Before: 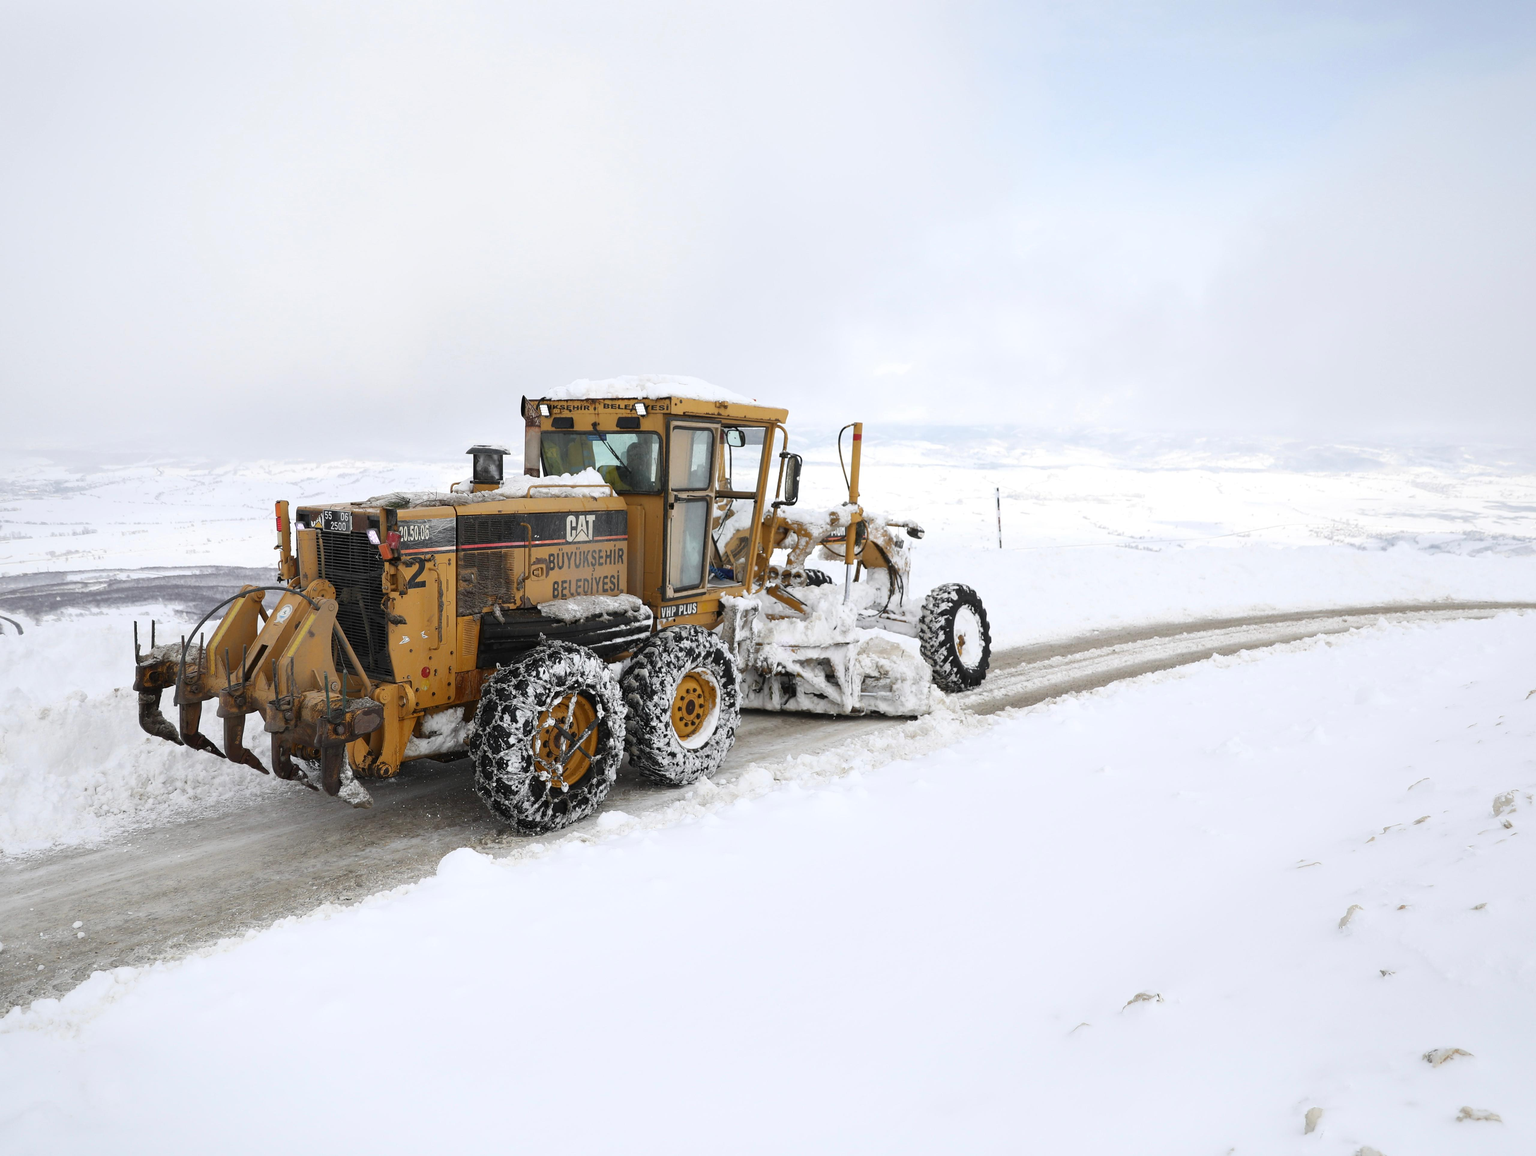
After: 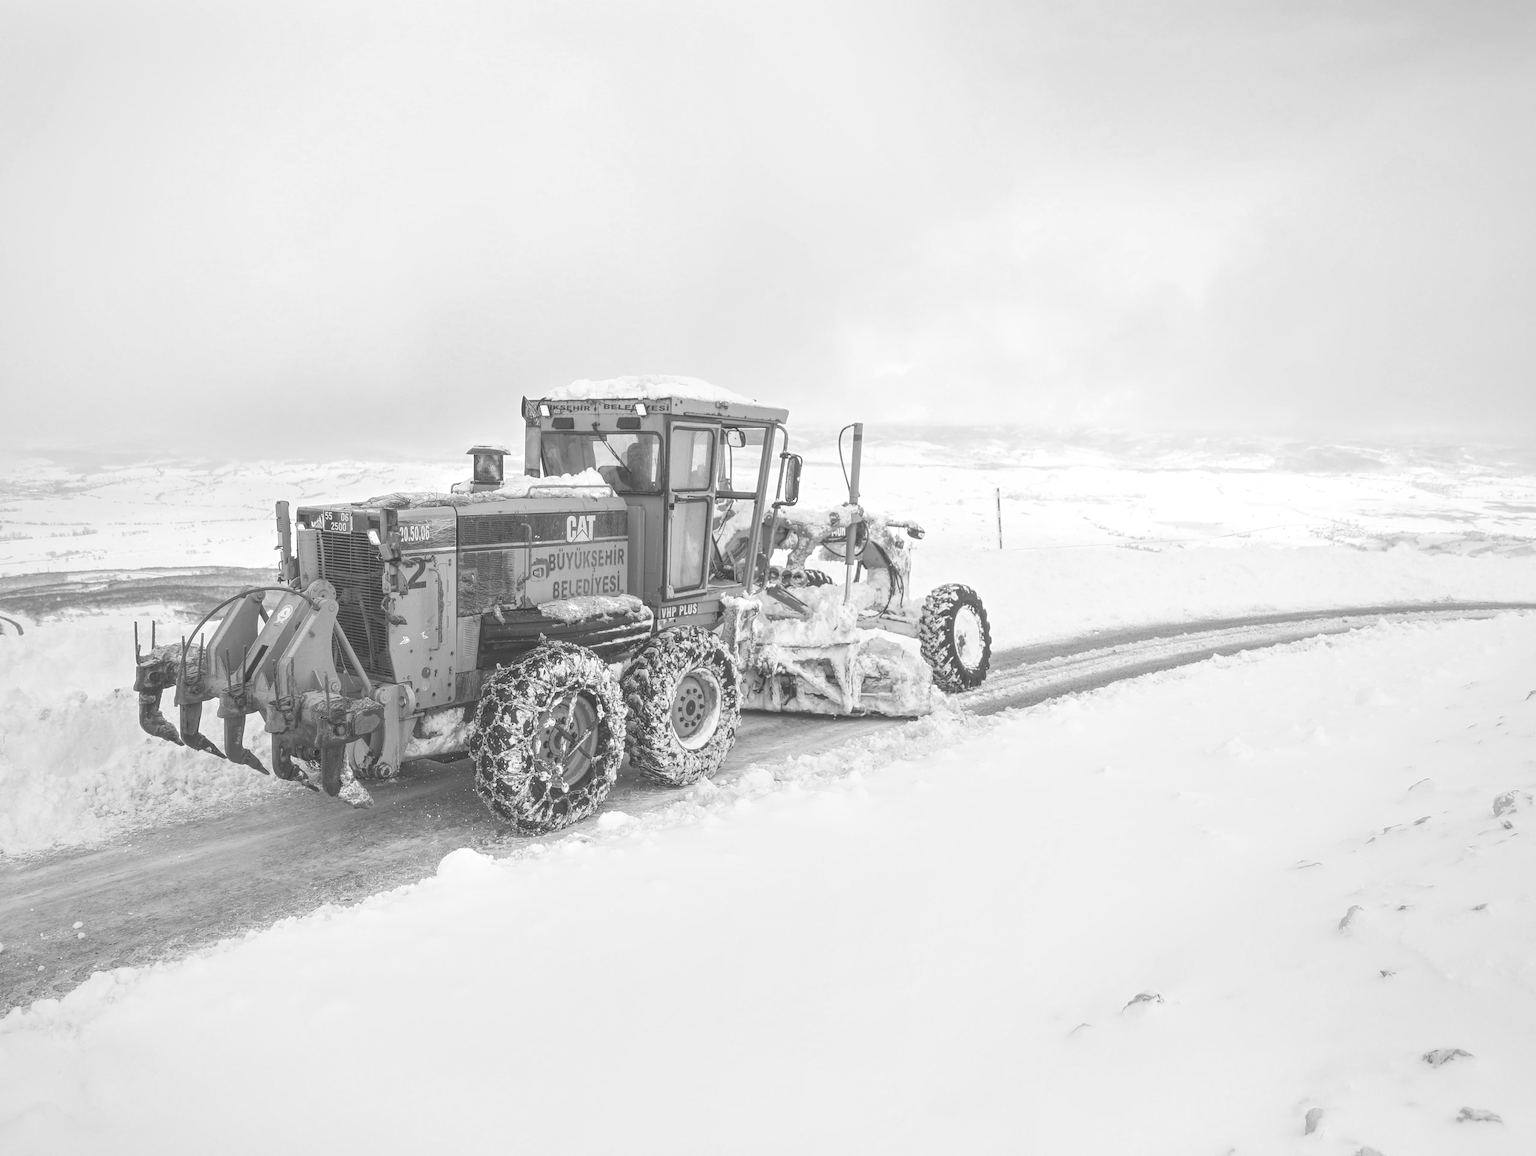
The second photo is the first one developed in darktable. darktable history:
monochrome: on, module defaults
local contrast: highlights 73%, shadows 15%, midtone range 0.197
